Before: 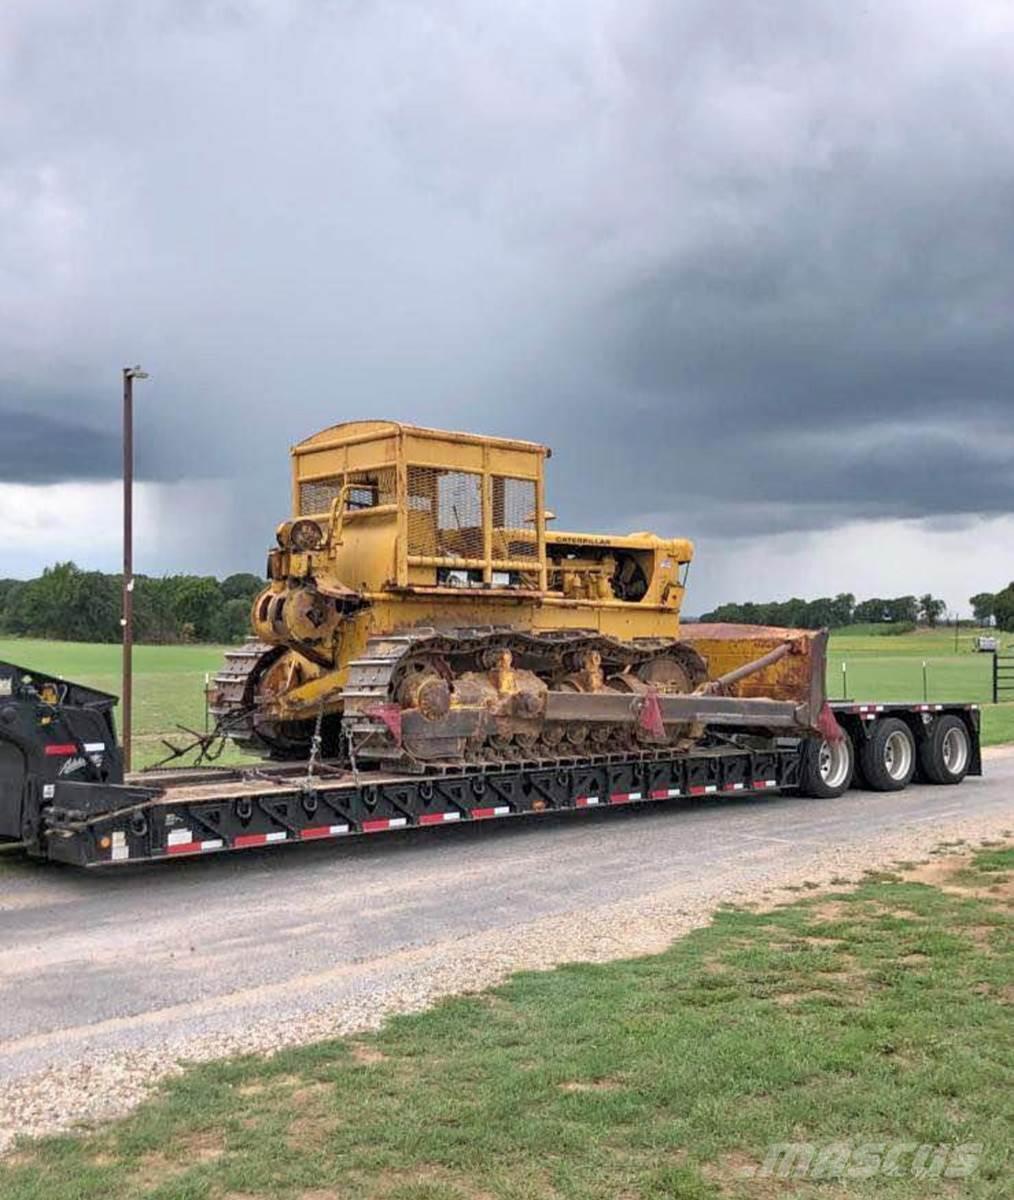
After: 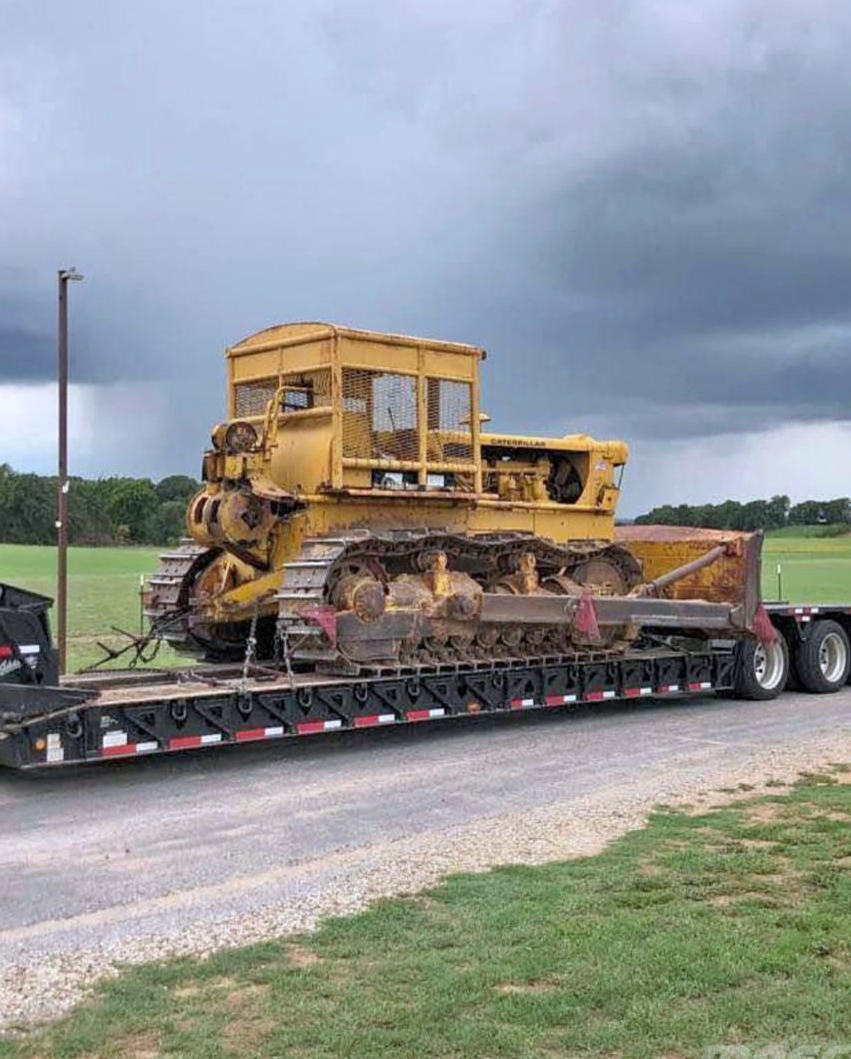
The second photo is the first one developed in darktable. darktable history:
white balance: red 0.974, blue 1.044
crop: left 6.446%, top 8.188%, right 9.538%, bottom 3.548%
shadows and highlights: shadows 25, highlights -25
